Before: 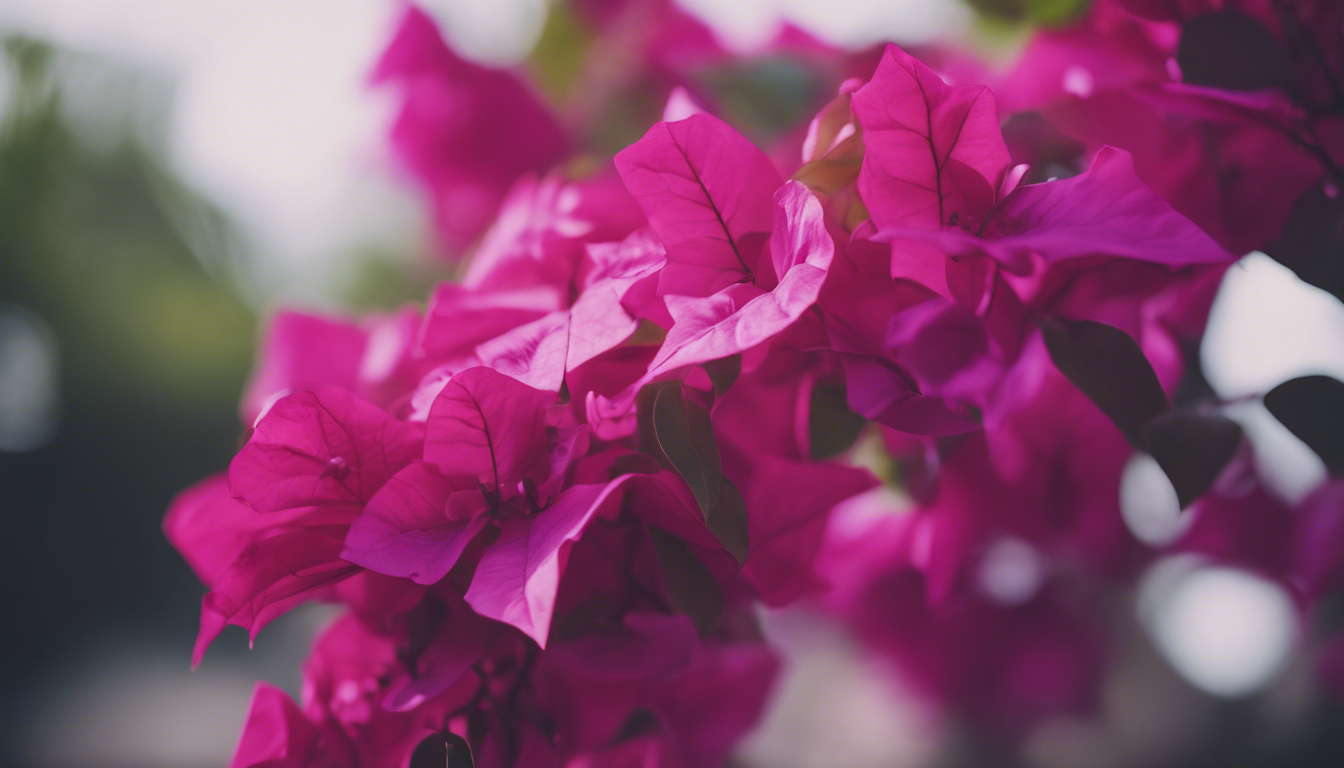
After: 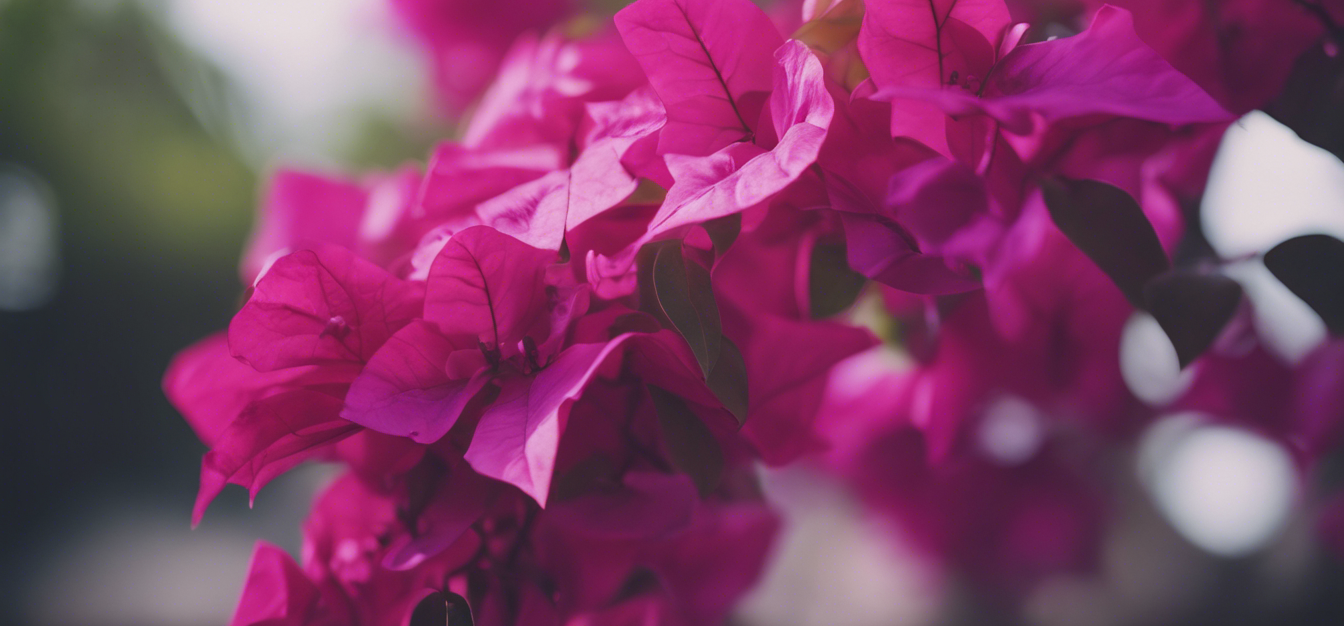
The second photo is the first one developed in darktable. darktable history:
crop and rotate: top 18.394%
